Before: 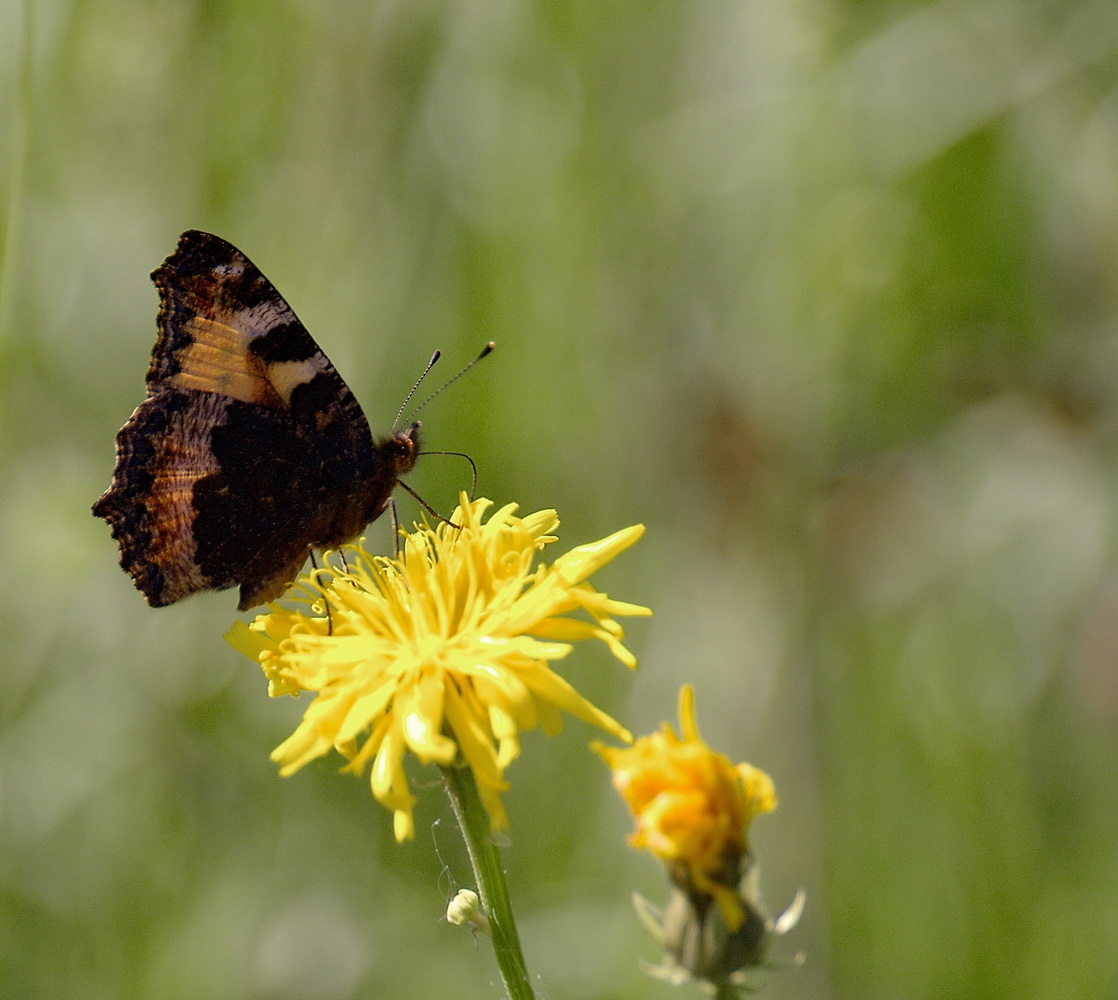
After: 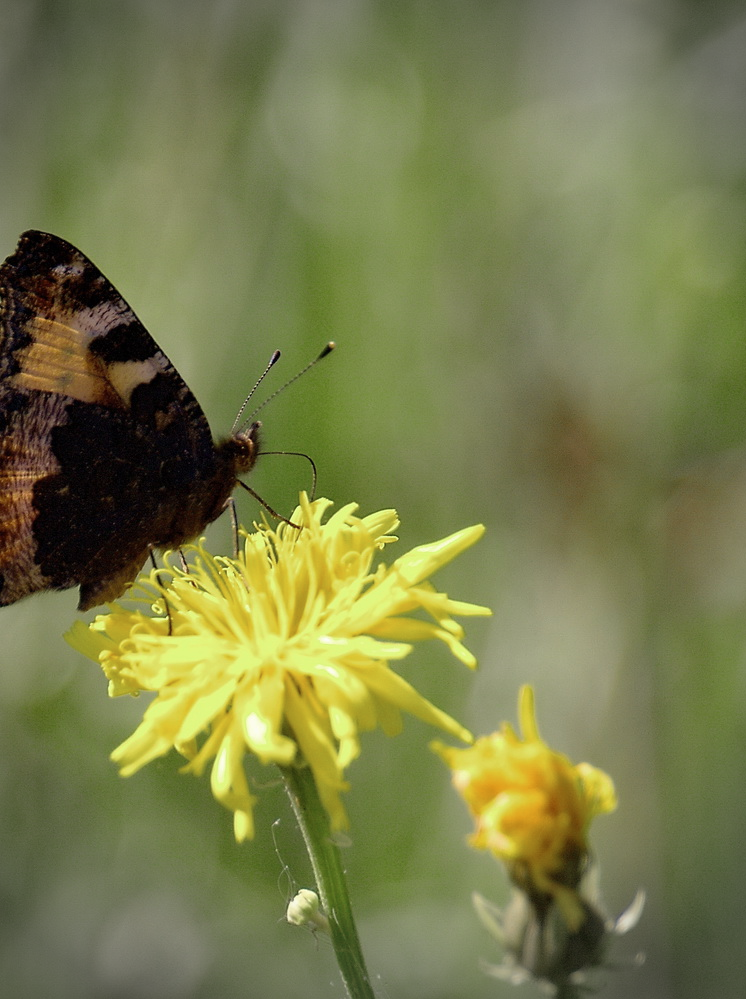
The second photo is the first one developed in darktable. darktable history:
crop and rotate: left 14.412%, right 18.822%
vignetting: fall-off radius 30.87%, unbound false
color zones: curves: ch1 [(0.113, 0.438) (0.75, 0.5)]; ch2 [(0.12, 0.526) (0.75, 0.5)]
